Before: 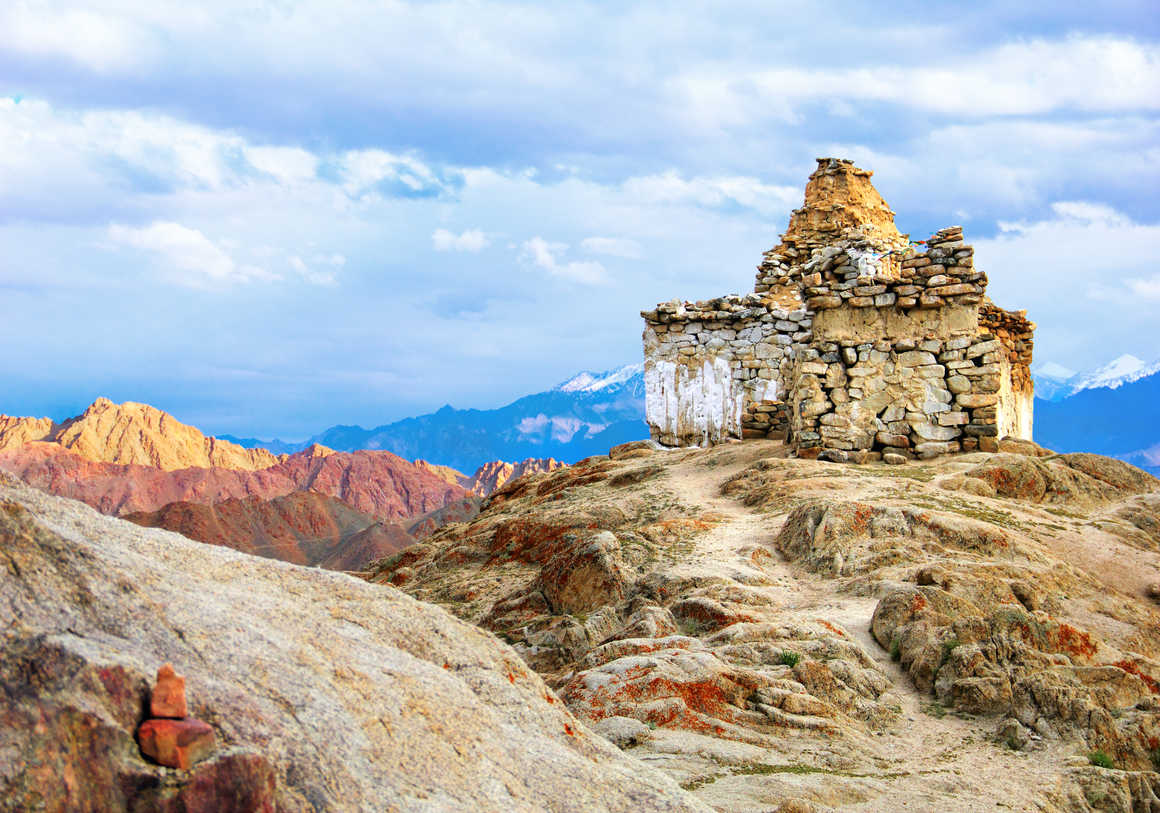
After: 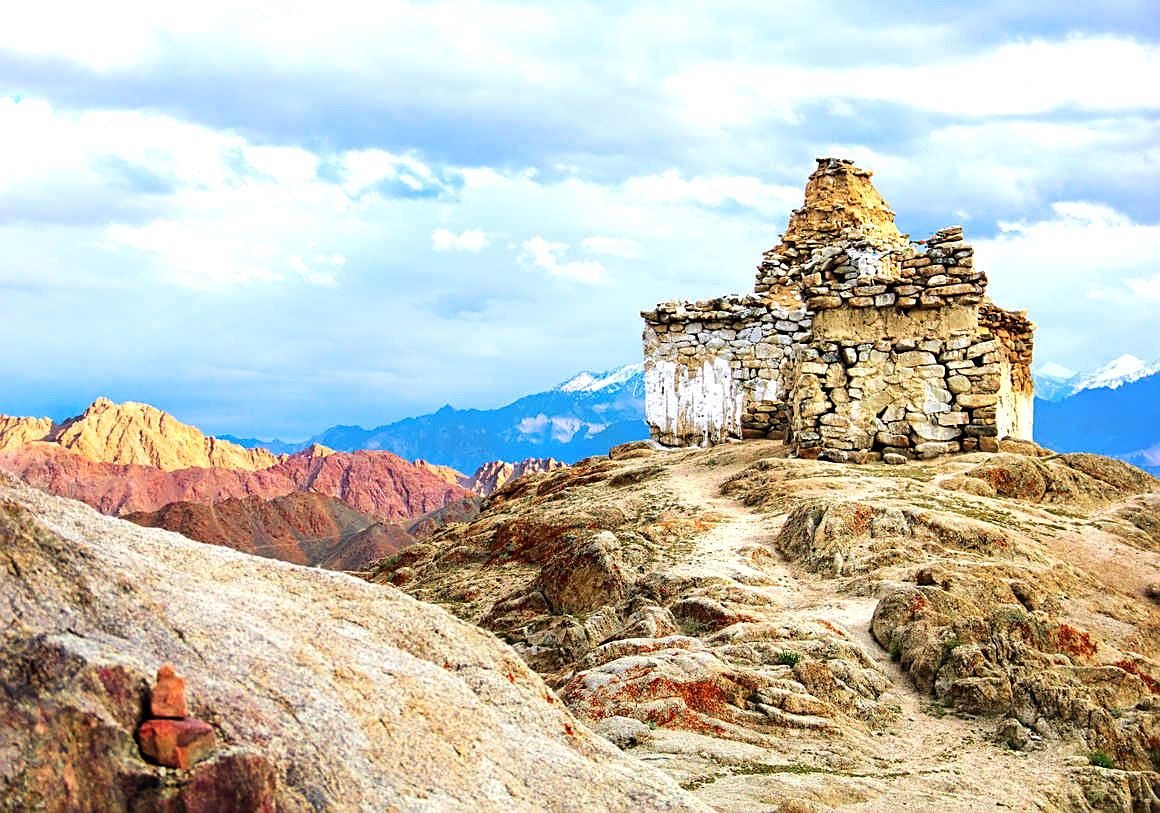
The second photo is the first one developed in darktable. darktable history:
velvia: on, module defaults
sharpen: on, module defaults
tone equalizer: -8 EV -0.423 EV, -7 EV -0.42 EV, -6 EV -0.355 EV, -5 EV -0.237 EV, -3 EV 0.23 EV, -2 EV 0.304 EV, -1 EV 0.389 EV, +0 EV 0.399 EV, edges refinement/feathering 500, mask exposure compensation -1.57 EV, preserve details no
